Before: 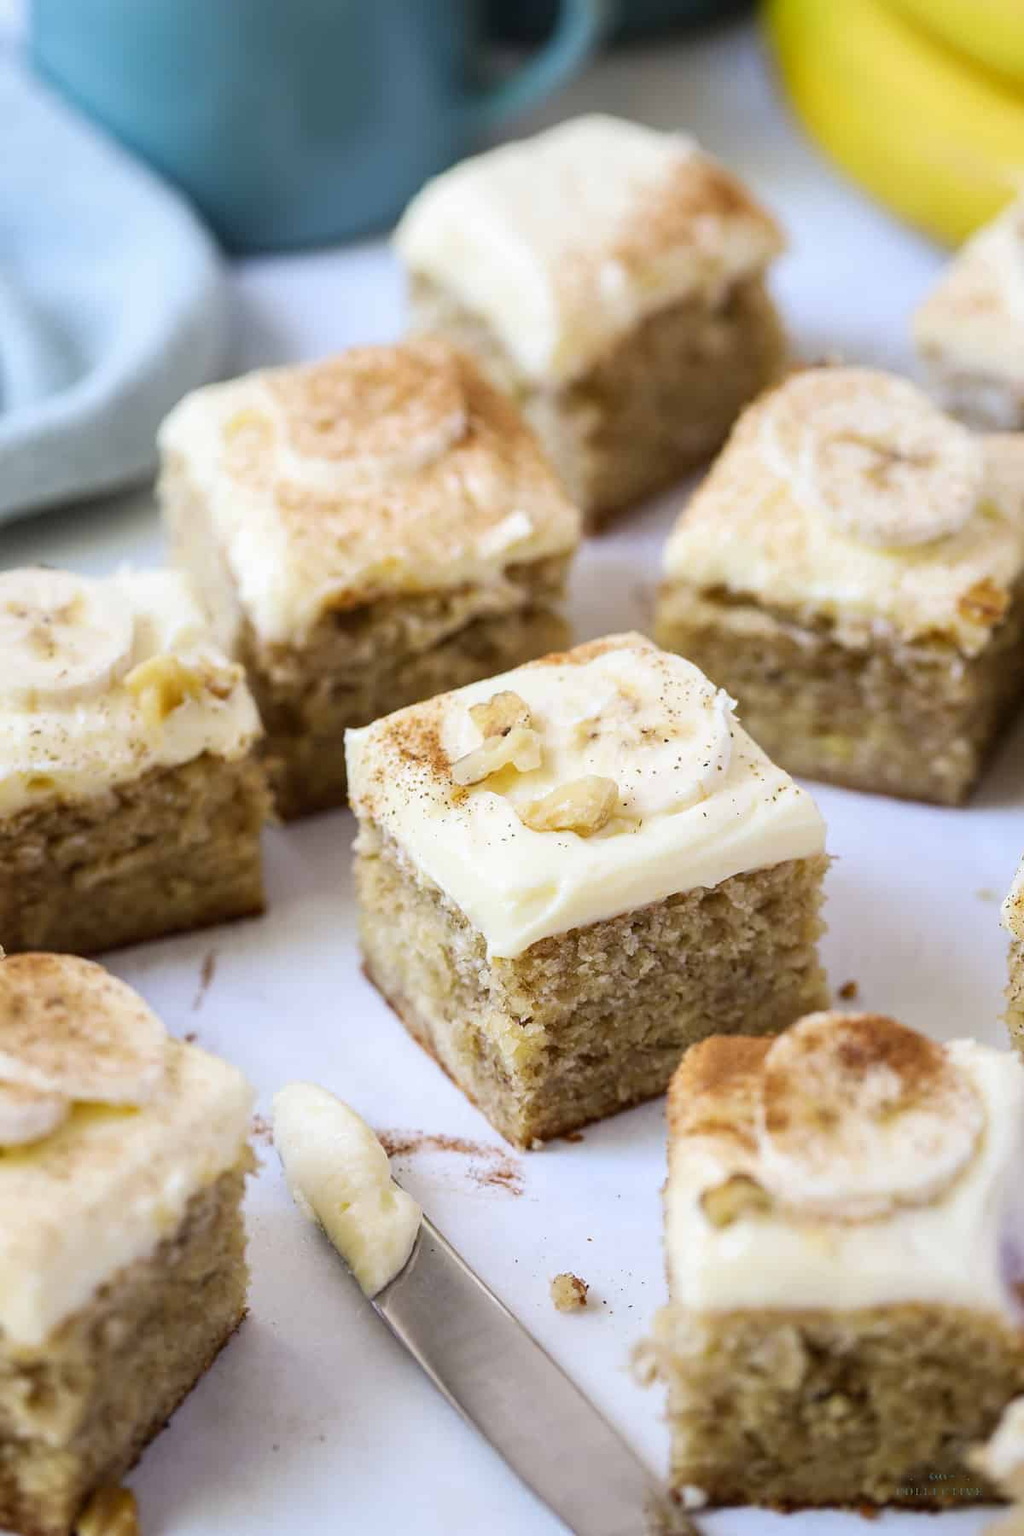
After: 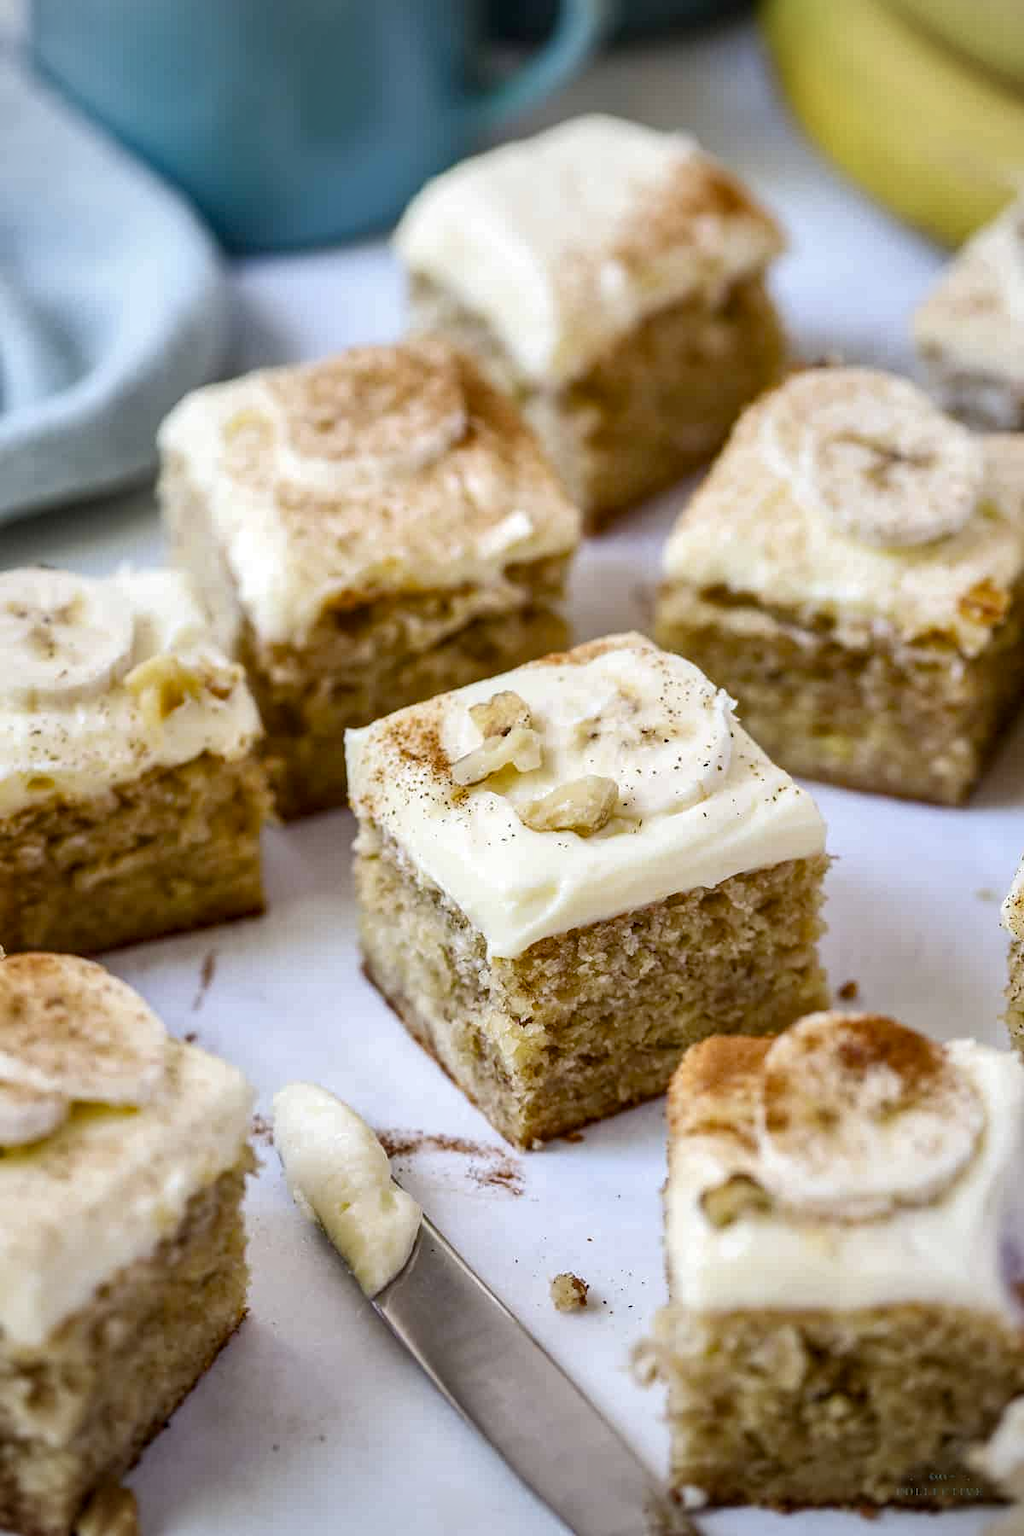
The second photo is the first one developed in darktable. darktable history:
color balance rgb: perceptual saturation grading › global saturation 20%, perceptual saturation grading › highlights -25%, perceptual saturation grading › shadows 25%
vignetting: fall-off radius 60.92%
local contrast: on, module defaults
shadows and highlights: highlights color adjustment 0%, soften with gaussian
